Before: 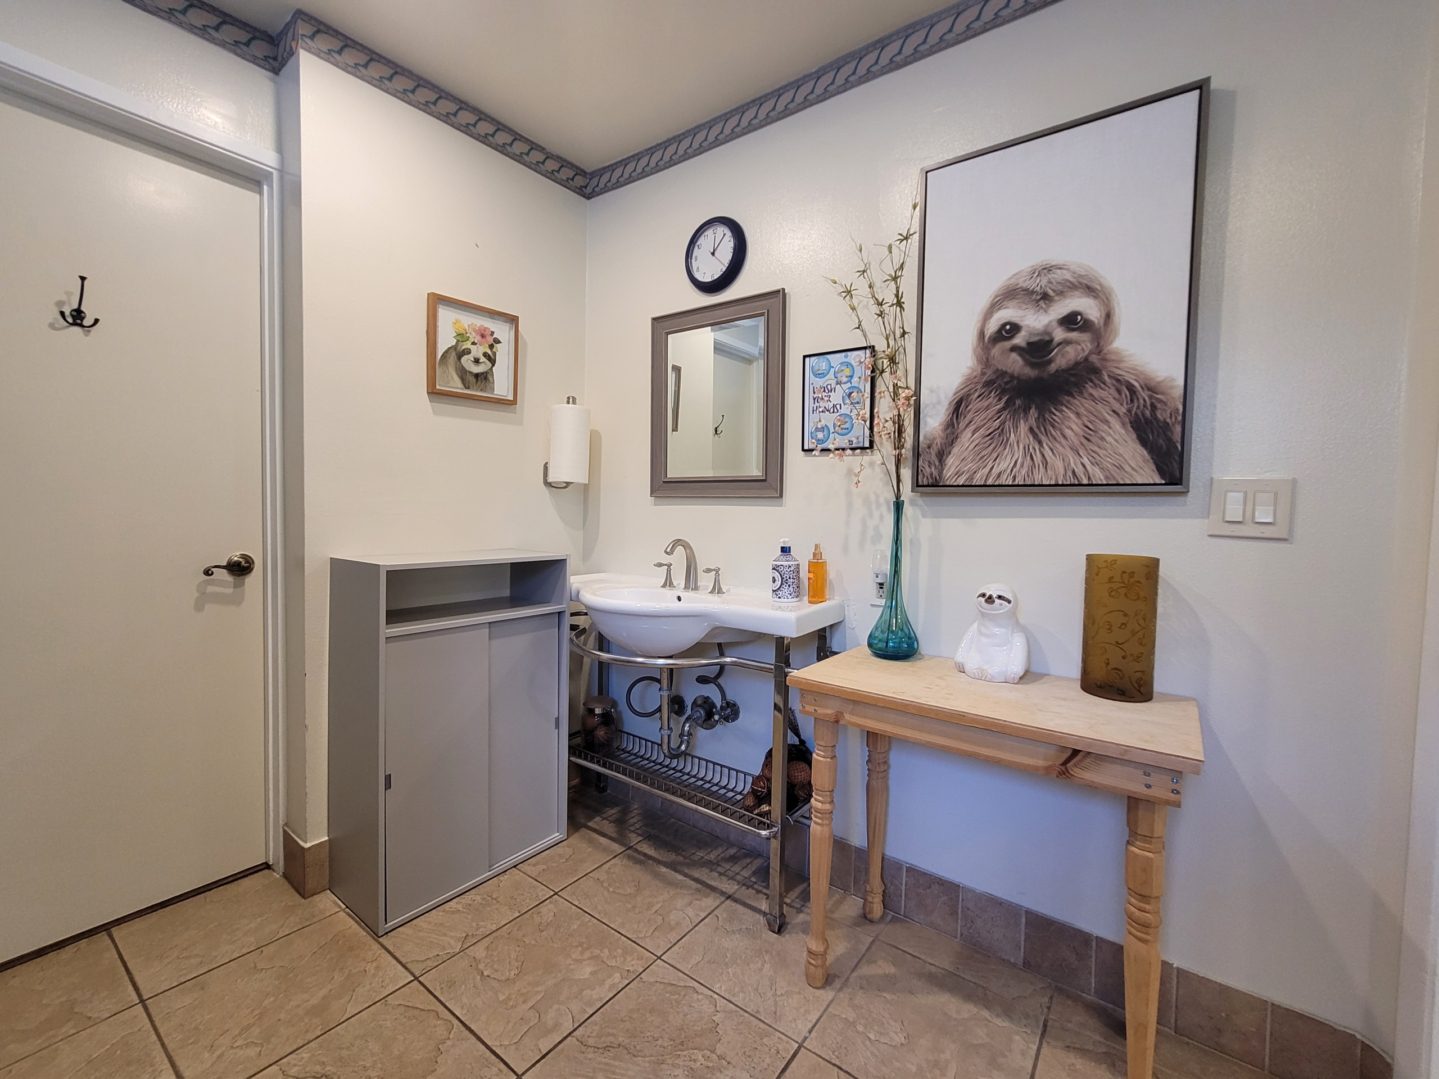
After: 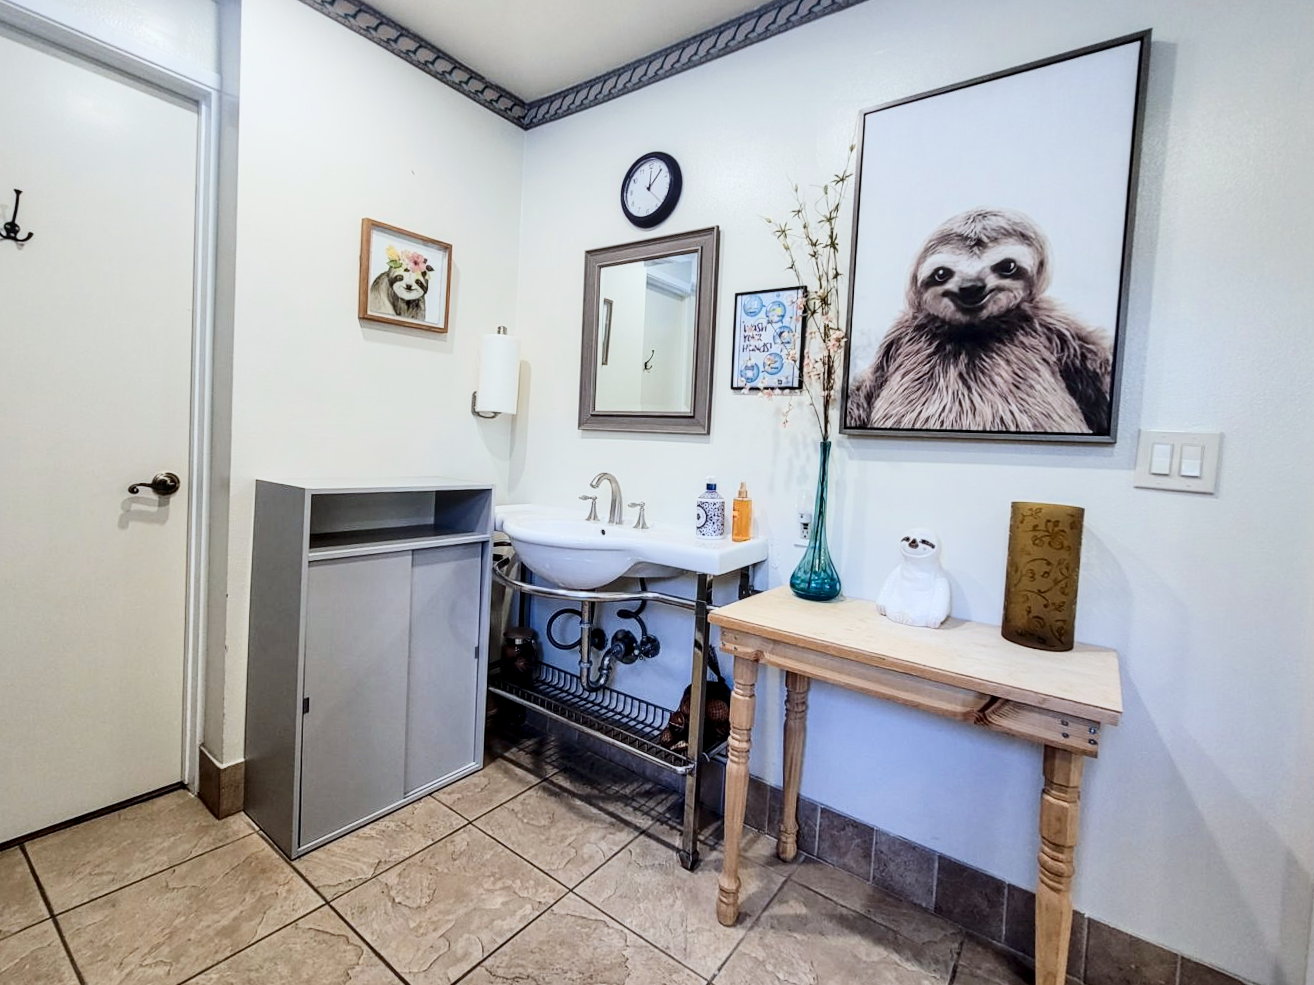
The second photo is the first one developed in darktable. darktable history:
local contrast: detail 130%
exposure: black level correction 0, exposure 0.498 EV, compensate exposure bias true, compensate highlight preservation false
color calibration: gray › normalize channels true, illuminant Planckian (black body), x 0.368, y 0.36, temperature 4275.26 K, gamut compression 0.021
crop and rotate: angle -1.94°, left 3.163%, top 4.066%, right 1.433%, bottom 0.513%
filmic rgb: black relative exposure -7.65 EV, white relative exposure 4.56 EV, hardness 3.61
contrast brightness saturation: contrast 0.297
